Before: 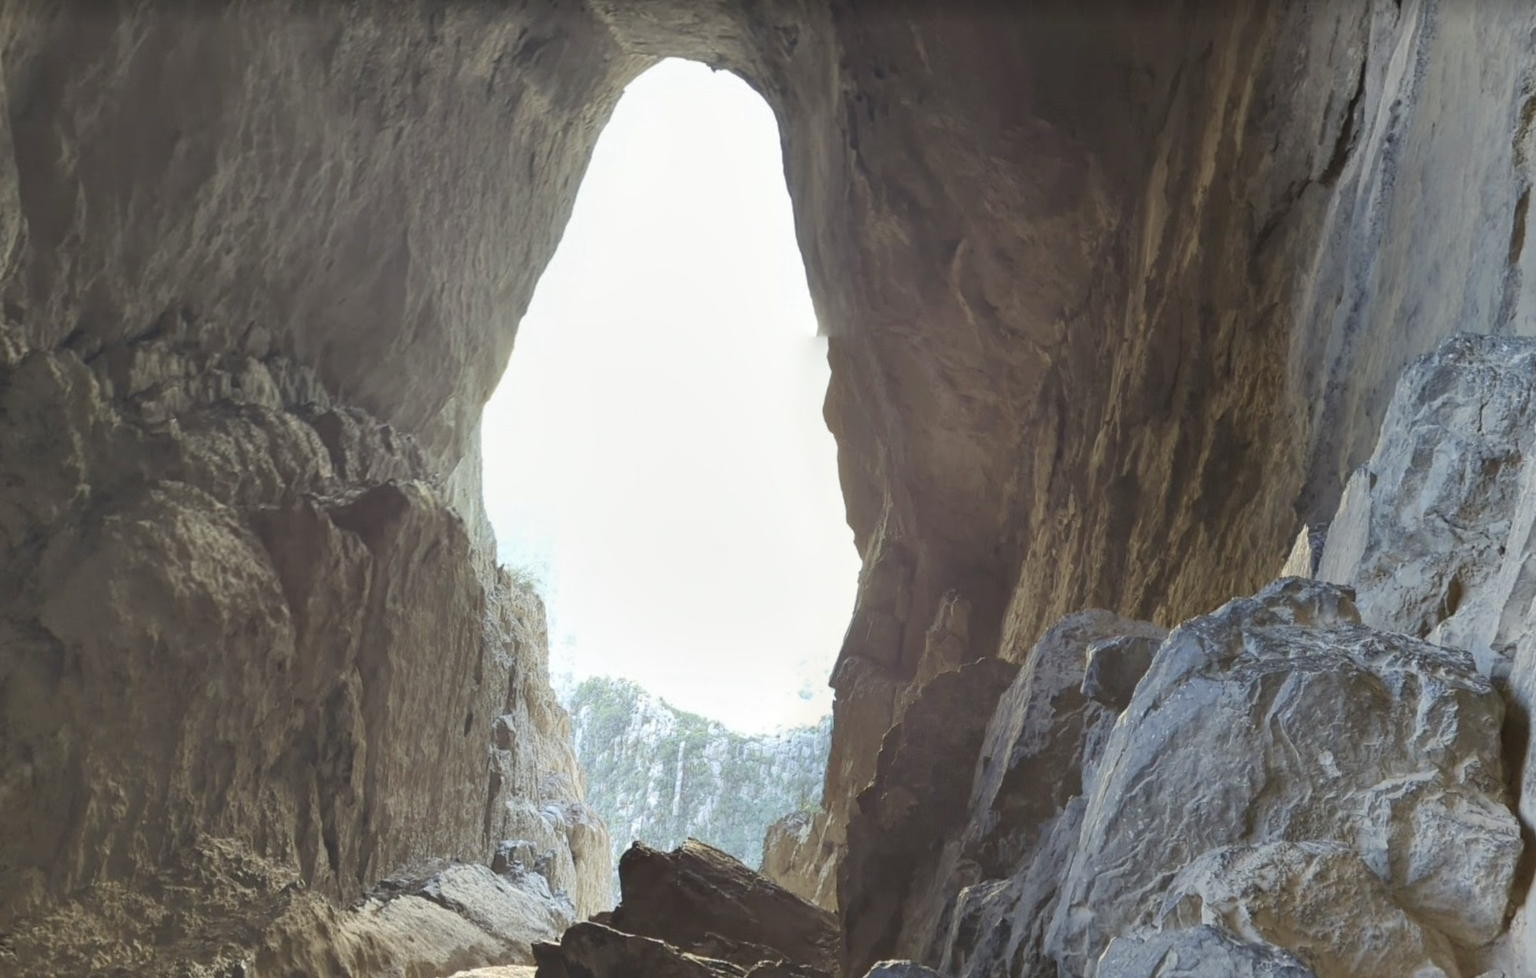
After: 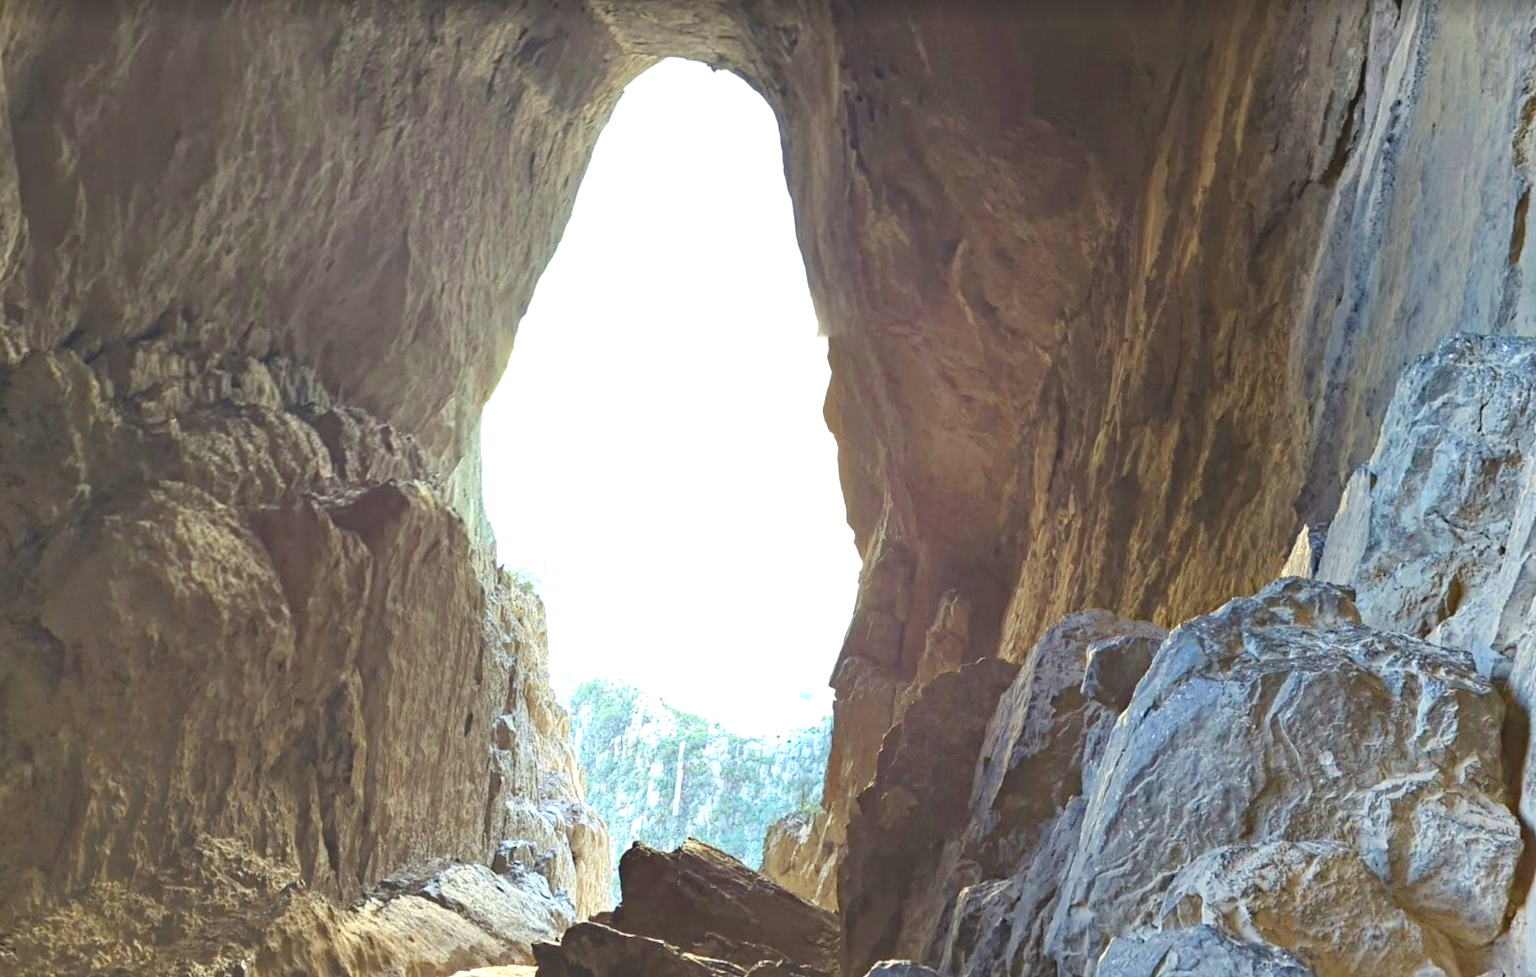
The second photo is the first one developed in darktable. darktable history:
color balance rgb: shadows lift › luminance -9.802%, global offset › luminance 1.518%, perceptual saturation grading › global saturation 17.505%
exposure: exposure 0.784 EV, compensate exposure bias true, compensate highlight preservation false
haze removal: strength 0.394, distance 0.217, compatibility mode true, adaptive false
